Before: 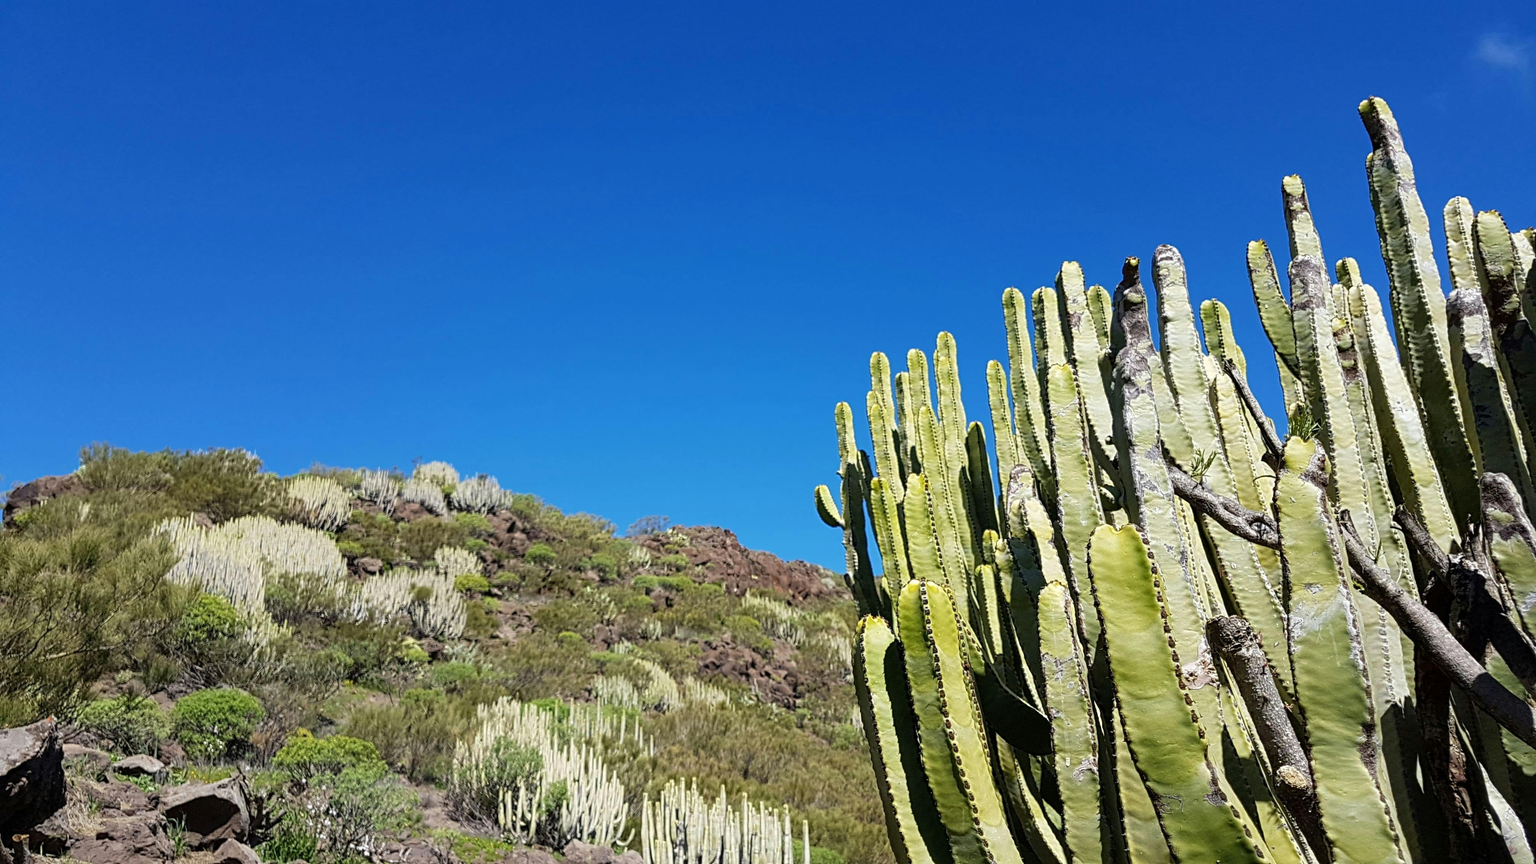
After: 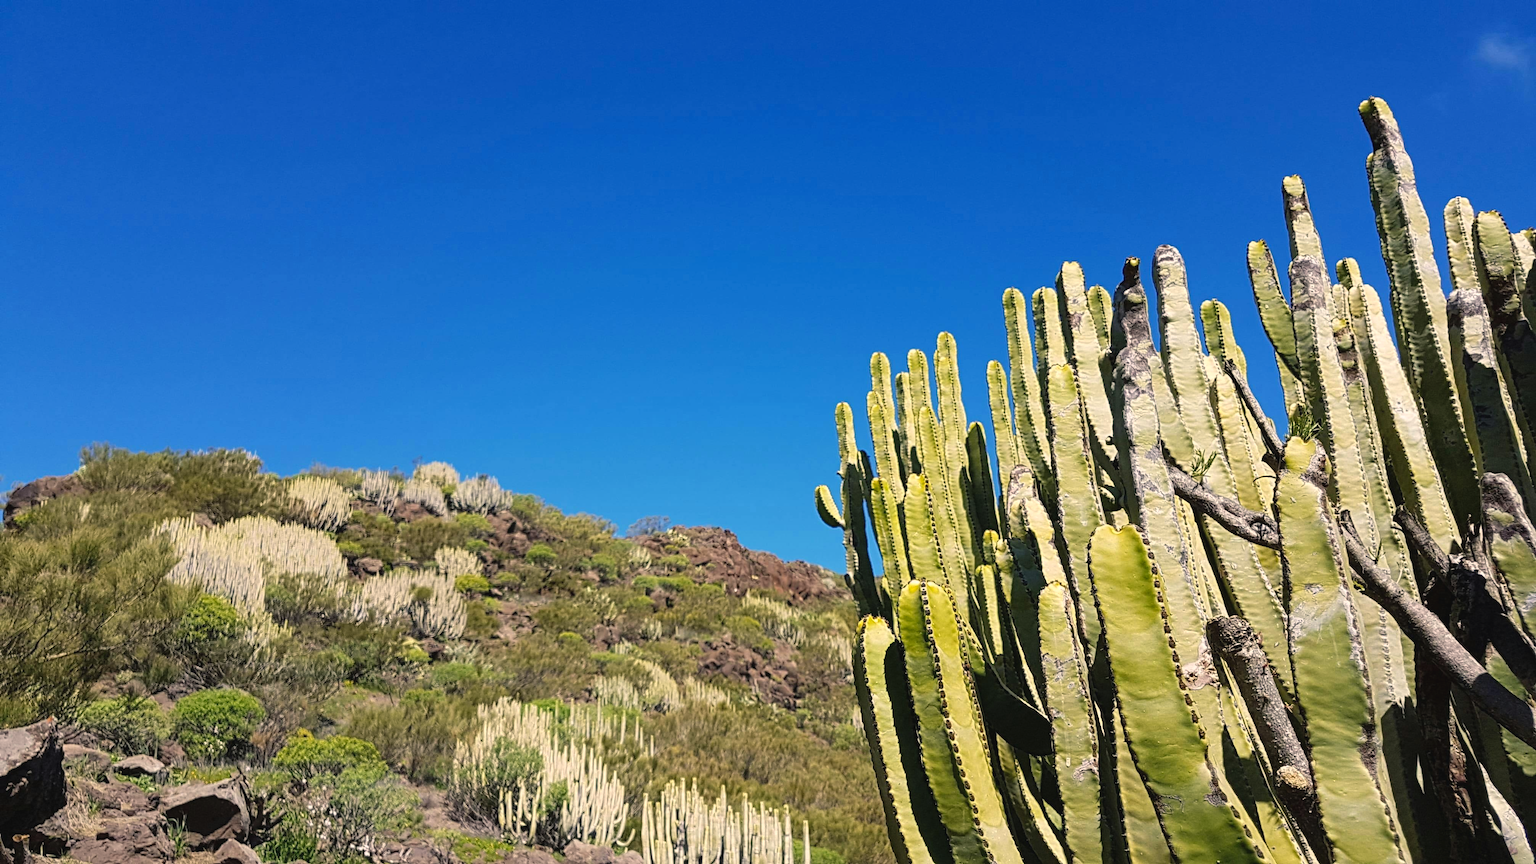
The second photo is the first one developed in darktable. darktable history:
exposure: black level correction -0.004, exposure 0.041 EV, compensate exposure bias true, compensate highlight preservation false
color balance rgb: highlights gain › chroma 3.749%, highlights gain › hue 59.82°, perceptual saturation grading › global saturation 0.246%, global vibrance 20%
